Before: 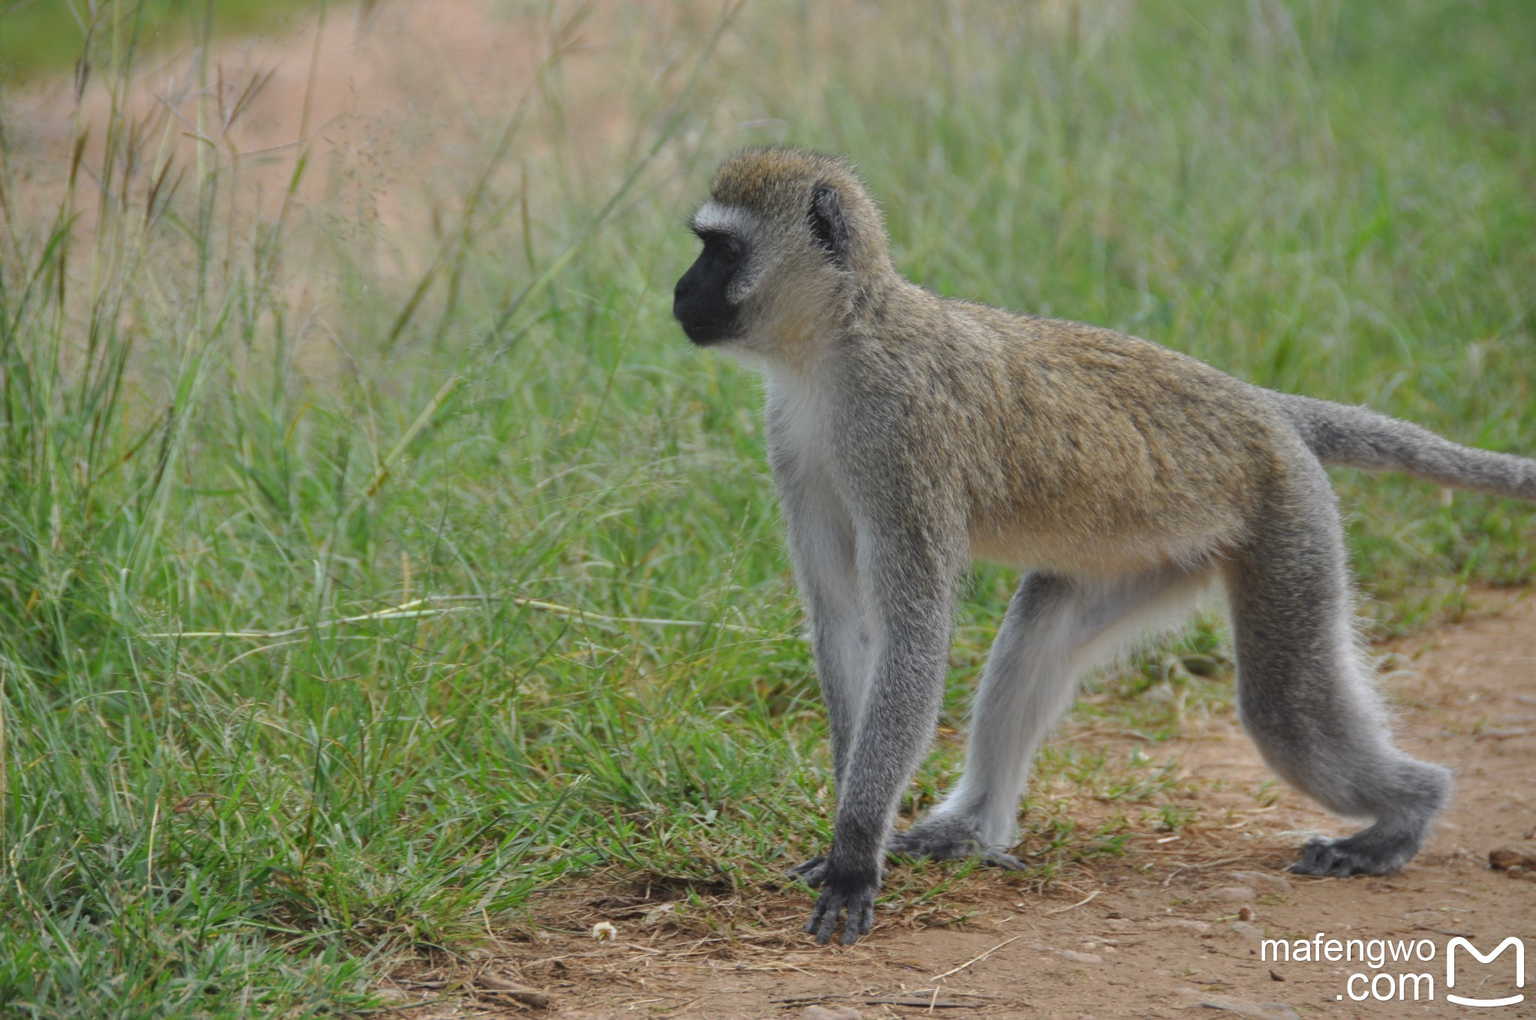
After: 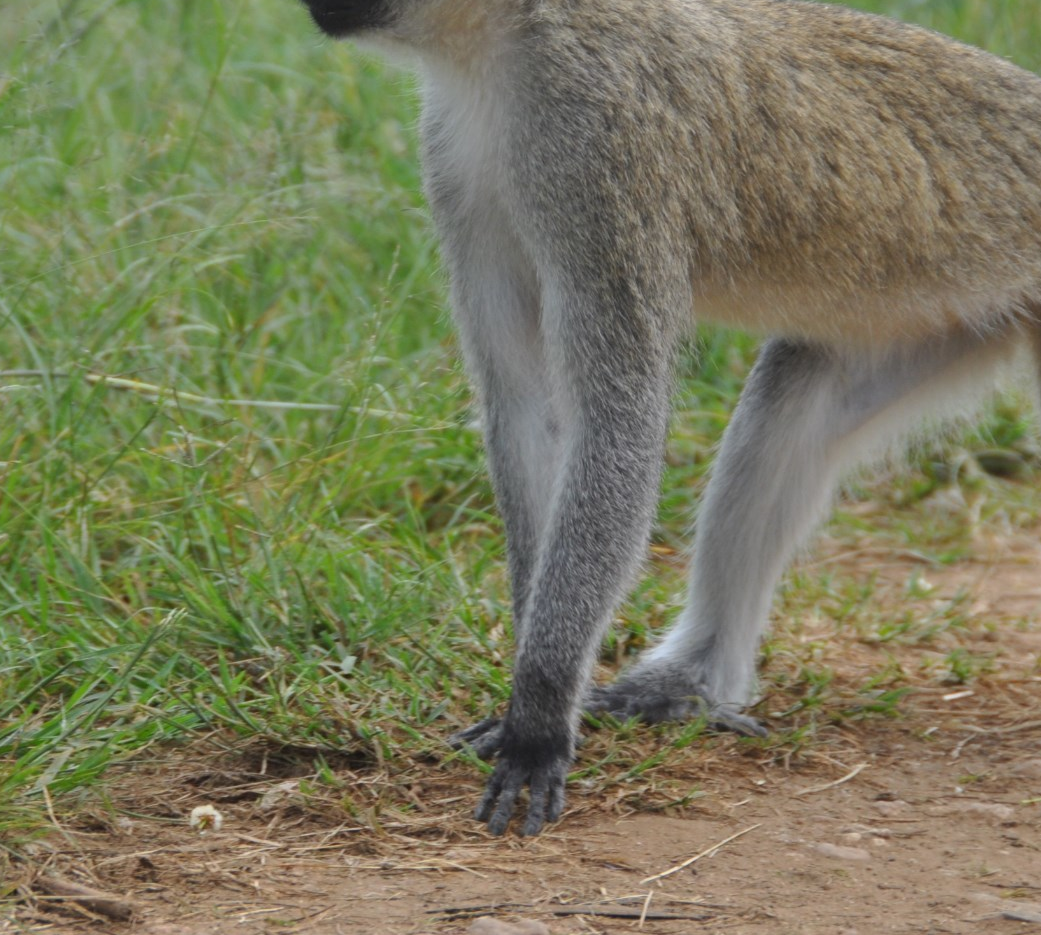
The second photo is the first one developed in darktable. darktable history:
crop and rotate: left 29.322%, top 31.202%, right 19.826%
